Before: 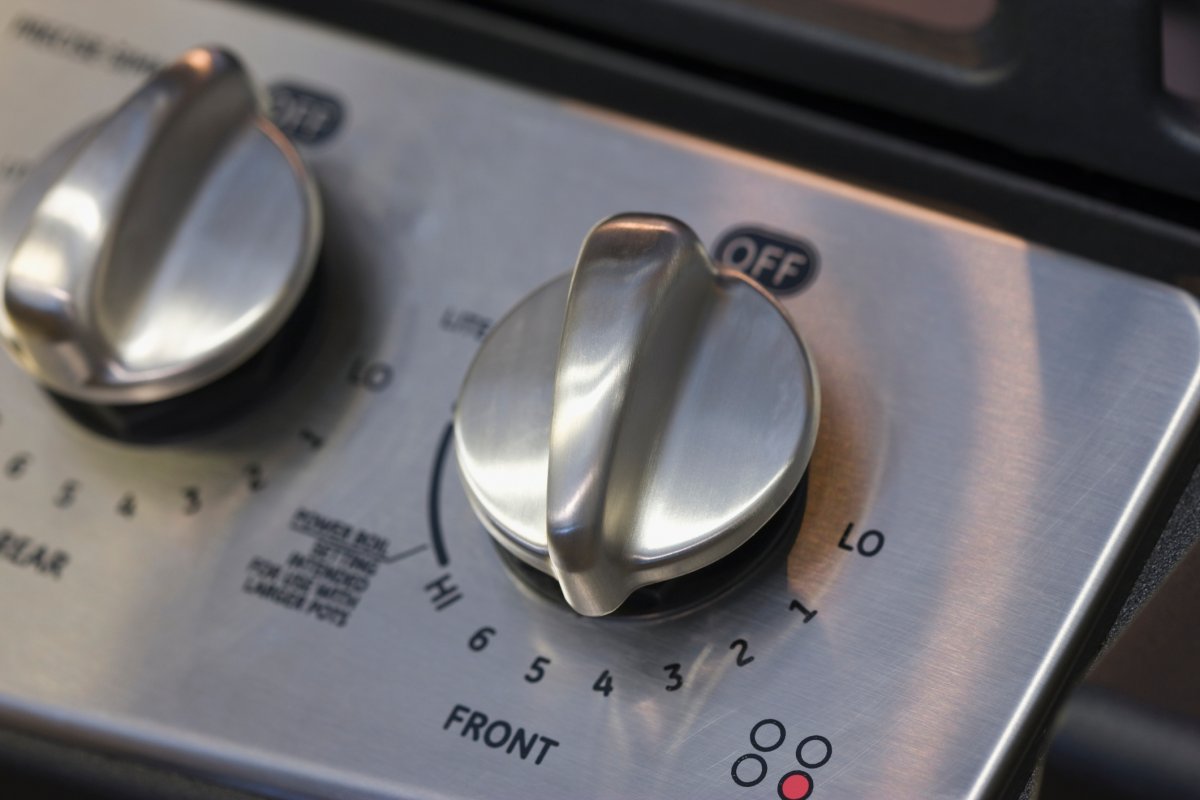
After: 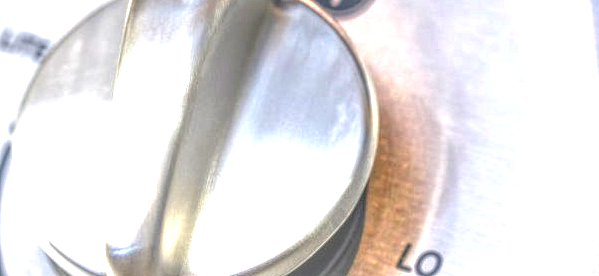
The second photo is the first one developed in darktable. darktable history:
crop: left 36.859%, top 34.962%, right 13.187%, bottom 30.493%
levels: levels [0, 0.281, 0.562]
local contrast: highlights 6%, shadows 0%, detail 199%, midtone range 0.25
contrast brightness saturation: saturation -0.083
